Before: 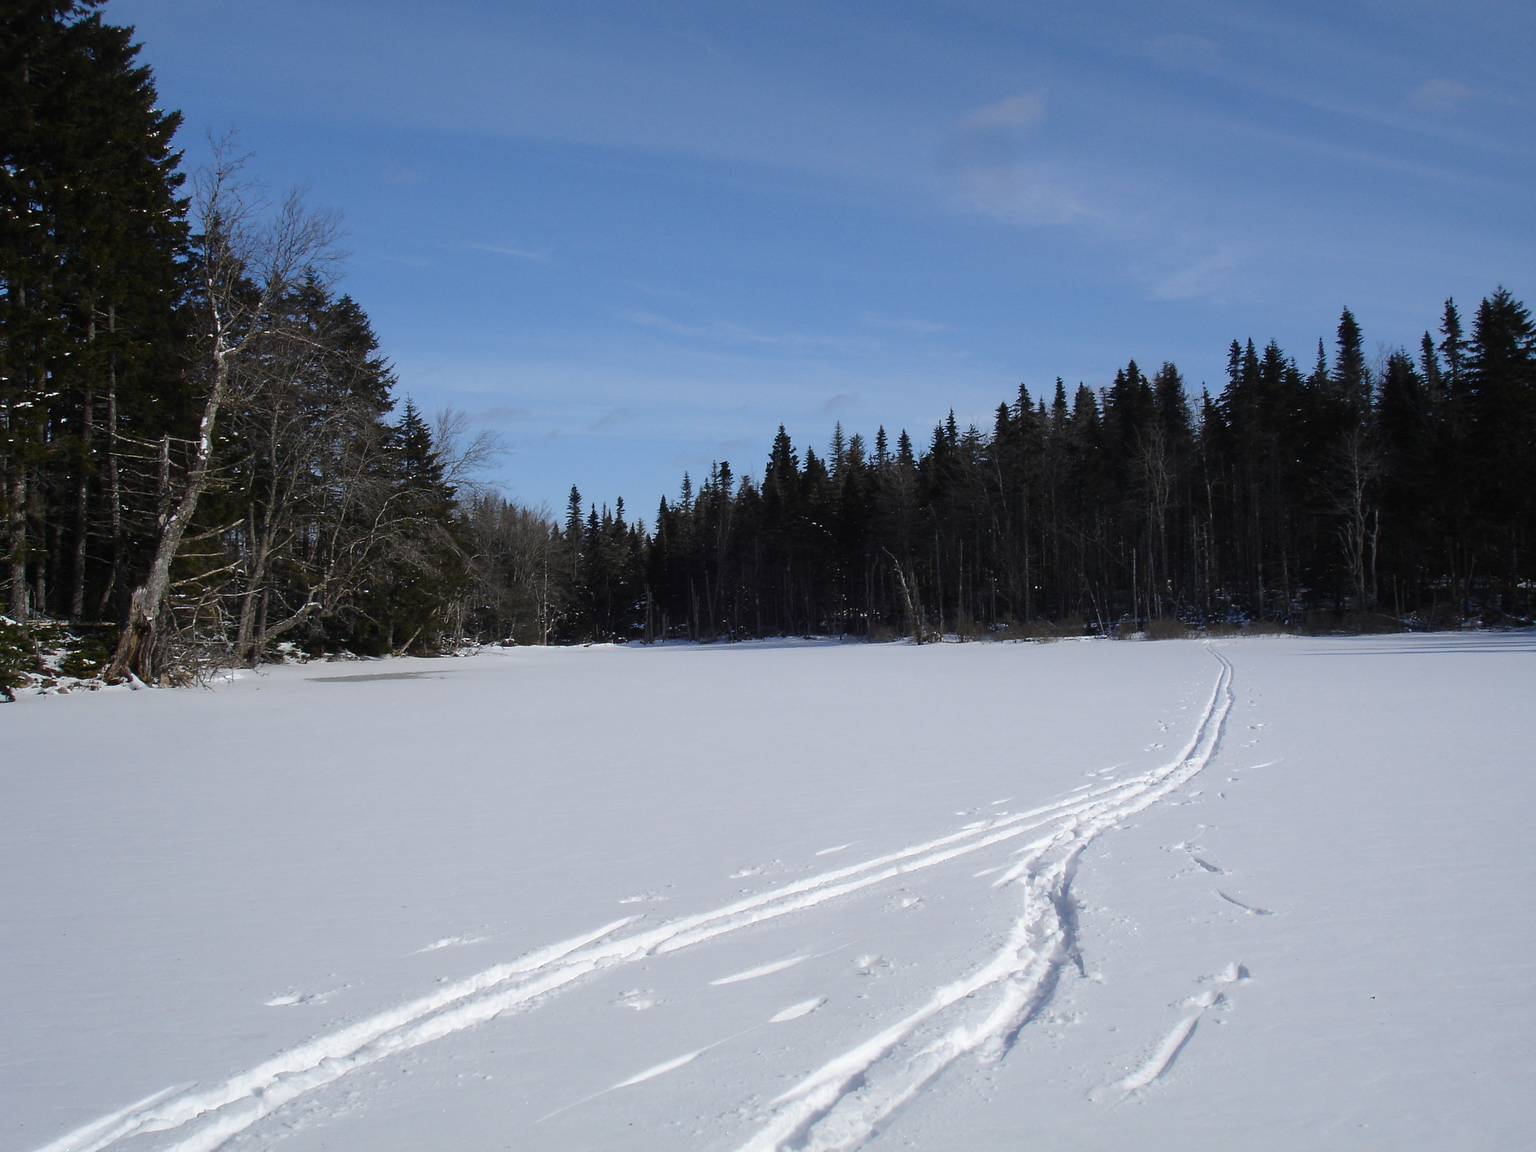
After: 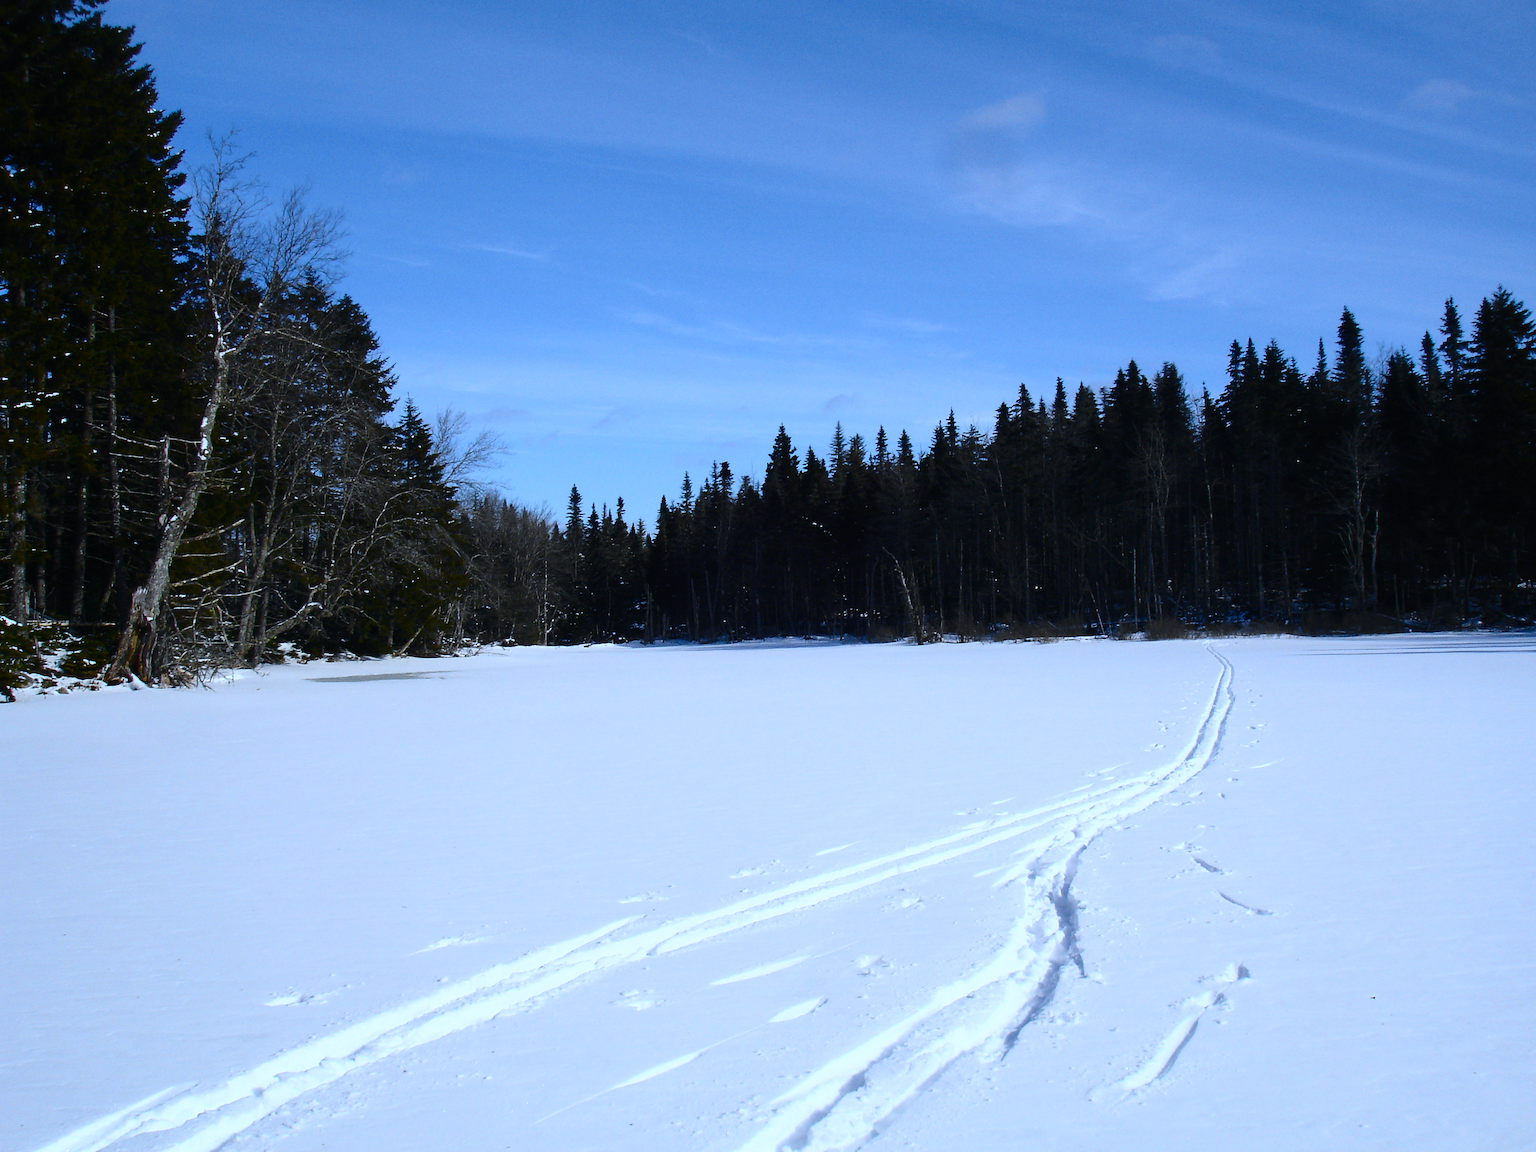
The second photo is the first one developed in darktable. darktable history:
white balance: red 0.924, blue 1.095
tone curve: curves: ch0 [(0, 0) (0.187, 0.12) (0.384, 0.363) (0.618, 0.698) (0.754, 0.857) (0.875, 0.956) (1, 0.987)]; ch1 [(0, 0) (0.402, 0.36) (0.476, 0.466) (0.501, 0.501) (0.518, 0.514) (0.564, 0.608) (0.614, 0.664) (0.692, 0.744) (1, 1)]; ch2 [(0, 0) (0.435, 0.412) (0.483, 0.481) (0.503, 0.503) (0.522, 0.535) (0.563, 0.601) (0.627, 0.699) (0.699, 0.753) (0.997, 0.858)], color space Lab, independent channels
